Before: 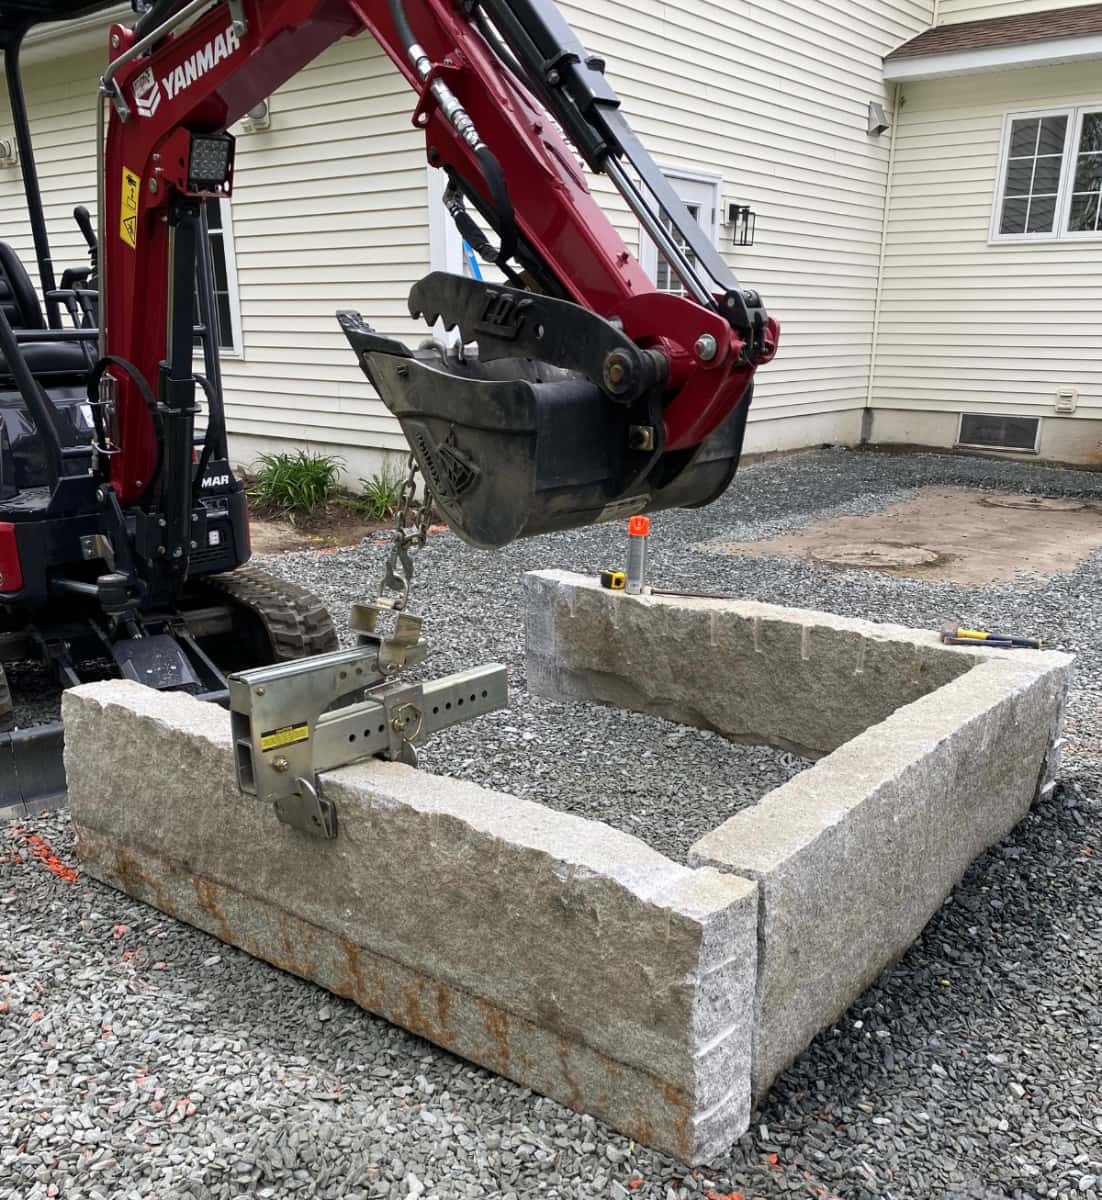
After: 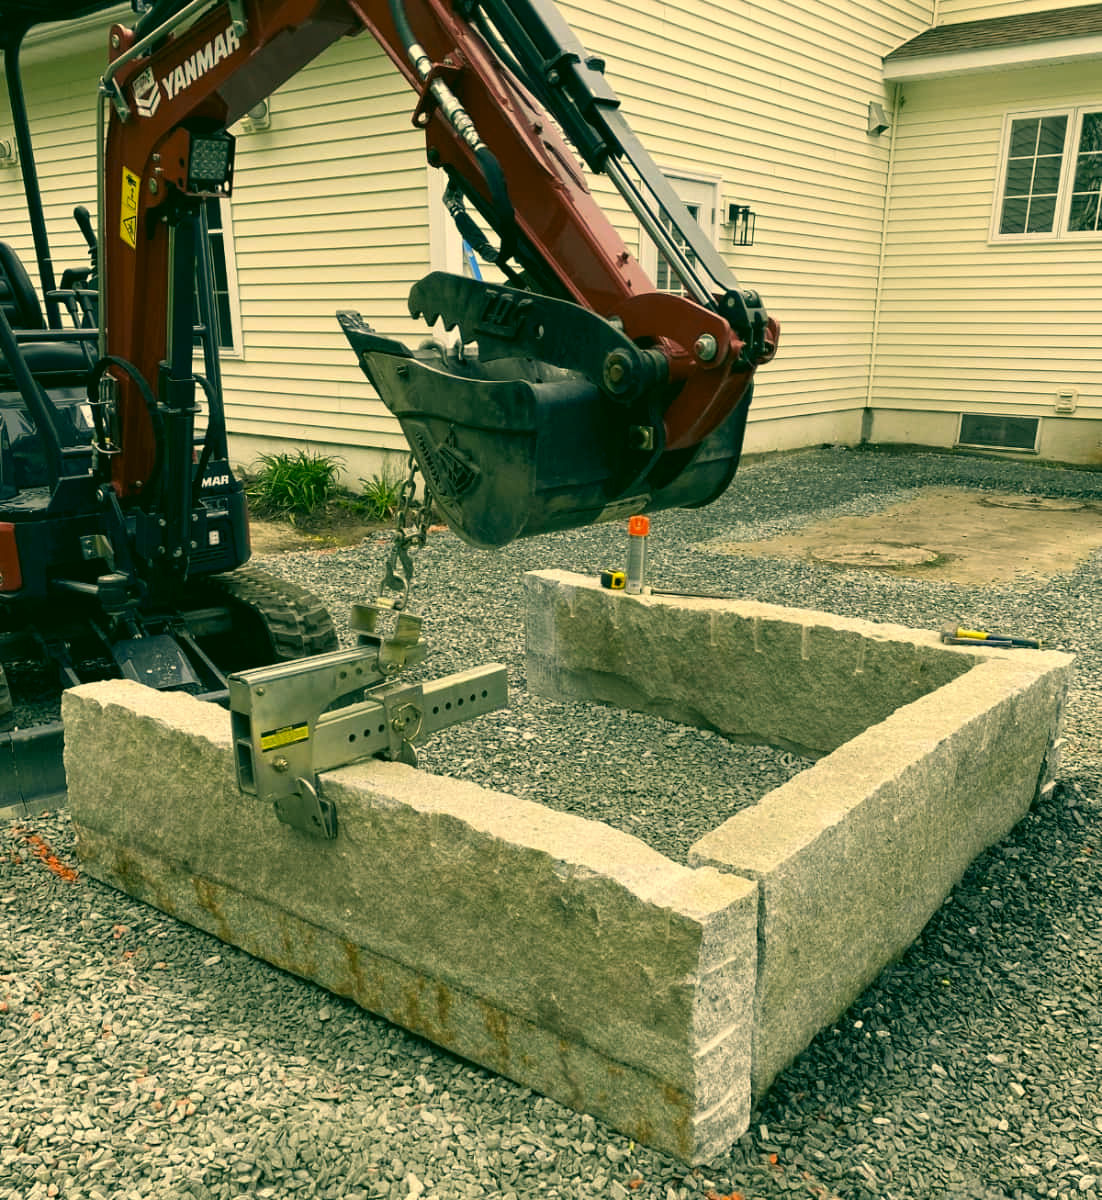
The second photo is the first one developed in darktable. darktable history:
color correction: highlights a* 5.63, highlights b* 33.7, shadows a* -26.08, shadows b* 3.75
